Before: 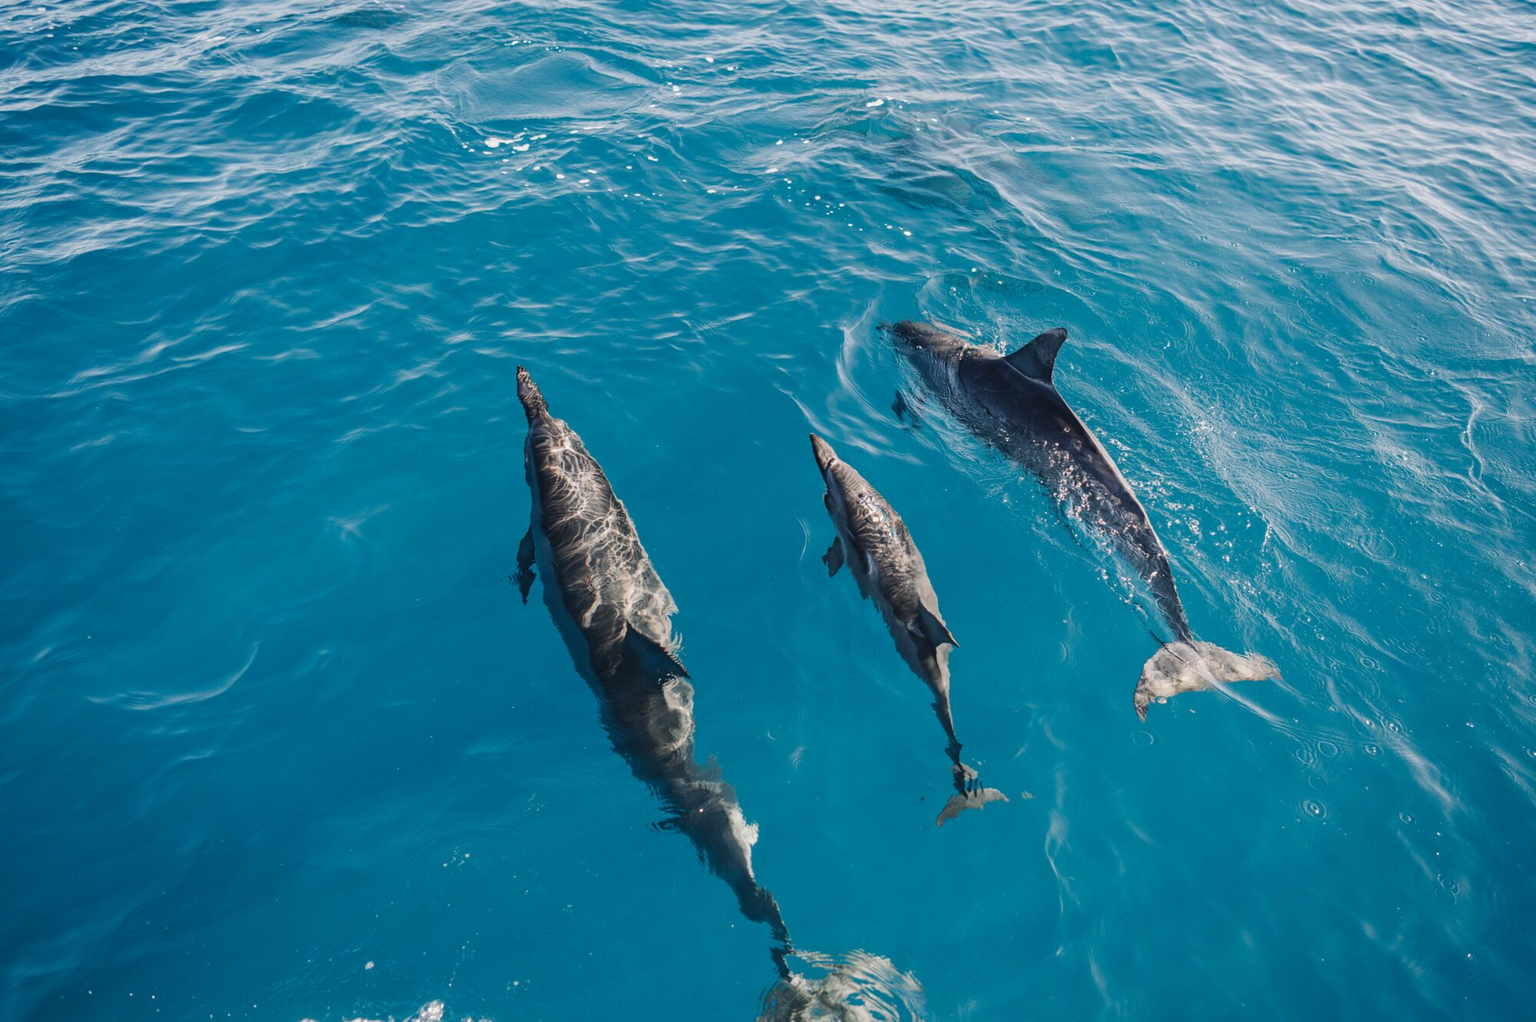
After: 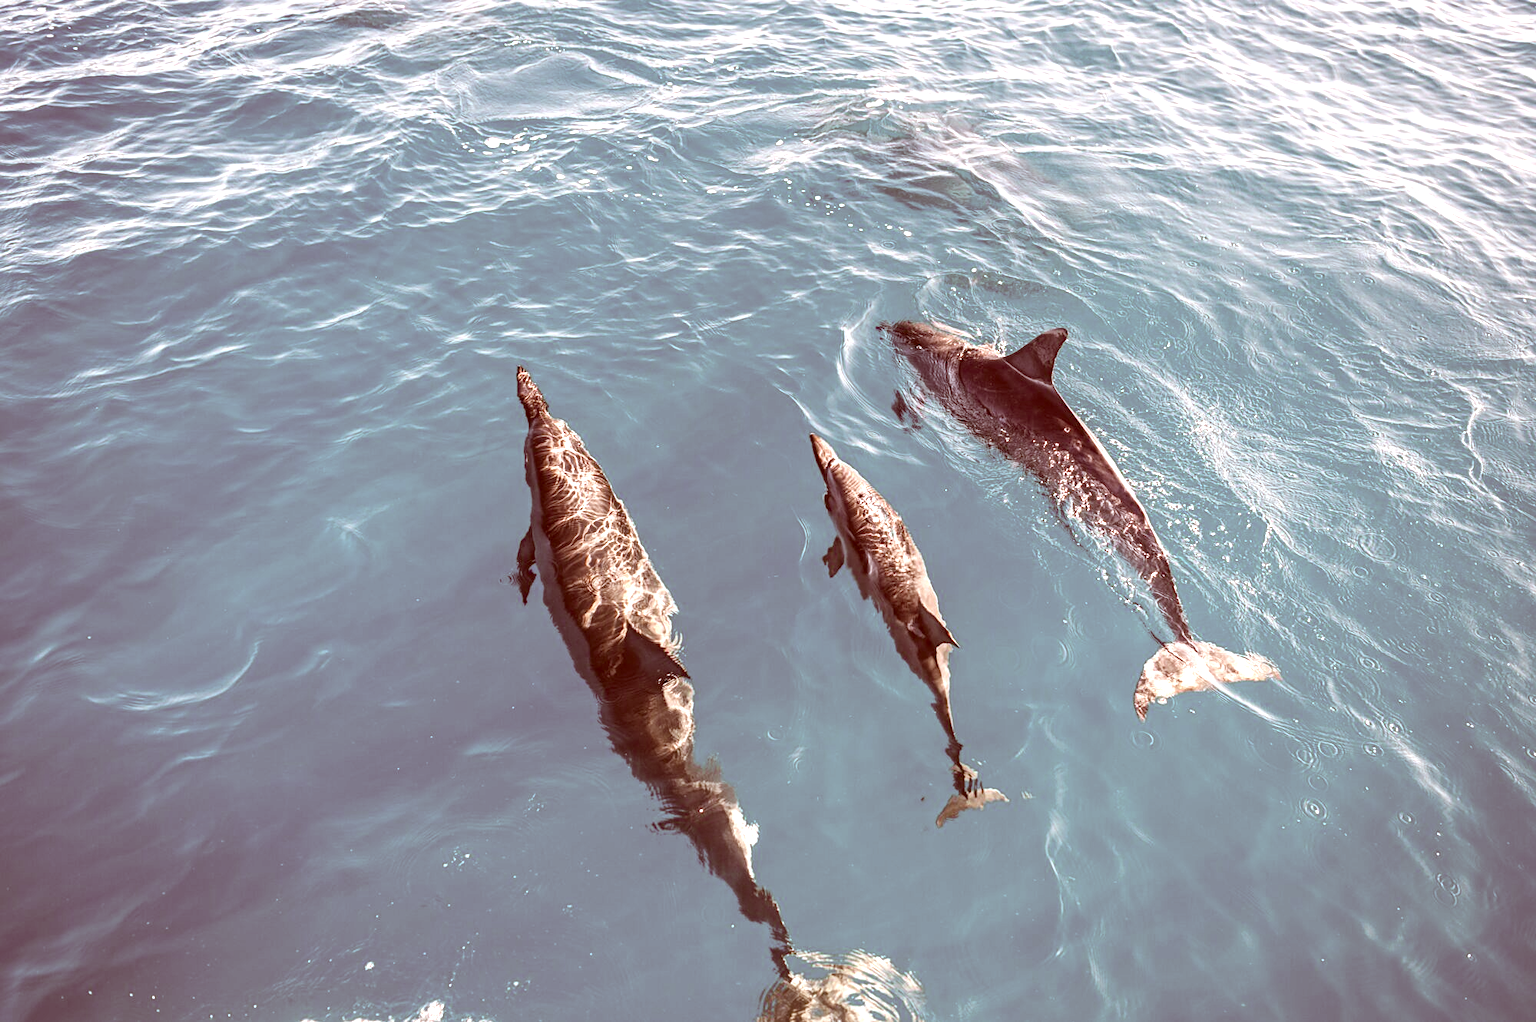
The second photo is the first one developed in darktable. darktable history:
exposure: black level correction 0, exposure 1 EV, compensate exposure bias true, compensate highlight preservation false
sharpen: amount 0.2
color correction: highlights a* 9.03, highlights b* 8.71, shadows a* 40, shadows b* 40, saturation 0.8
local contrast: on, module defaults
